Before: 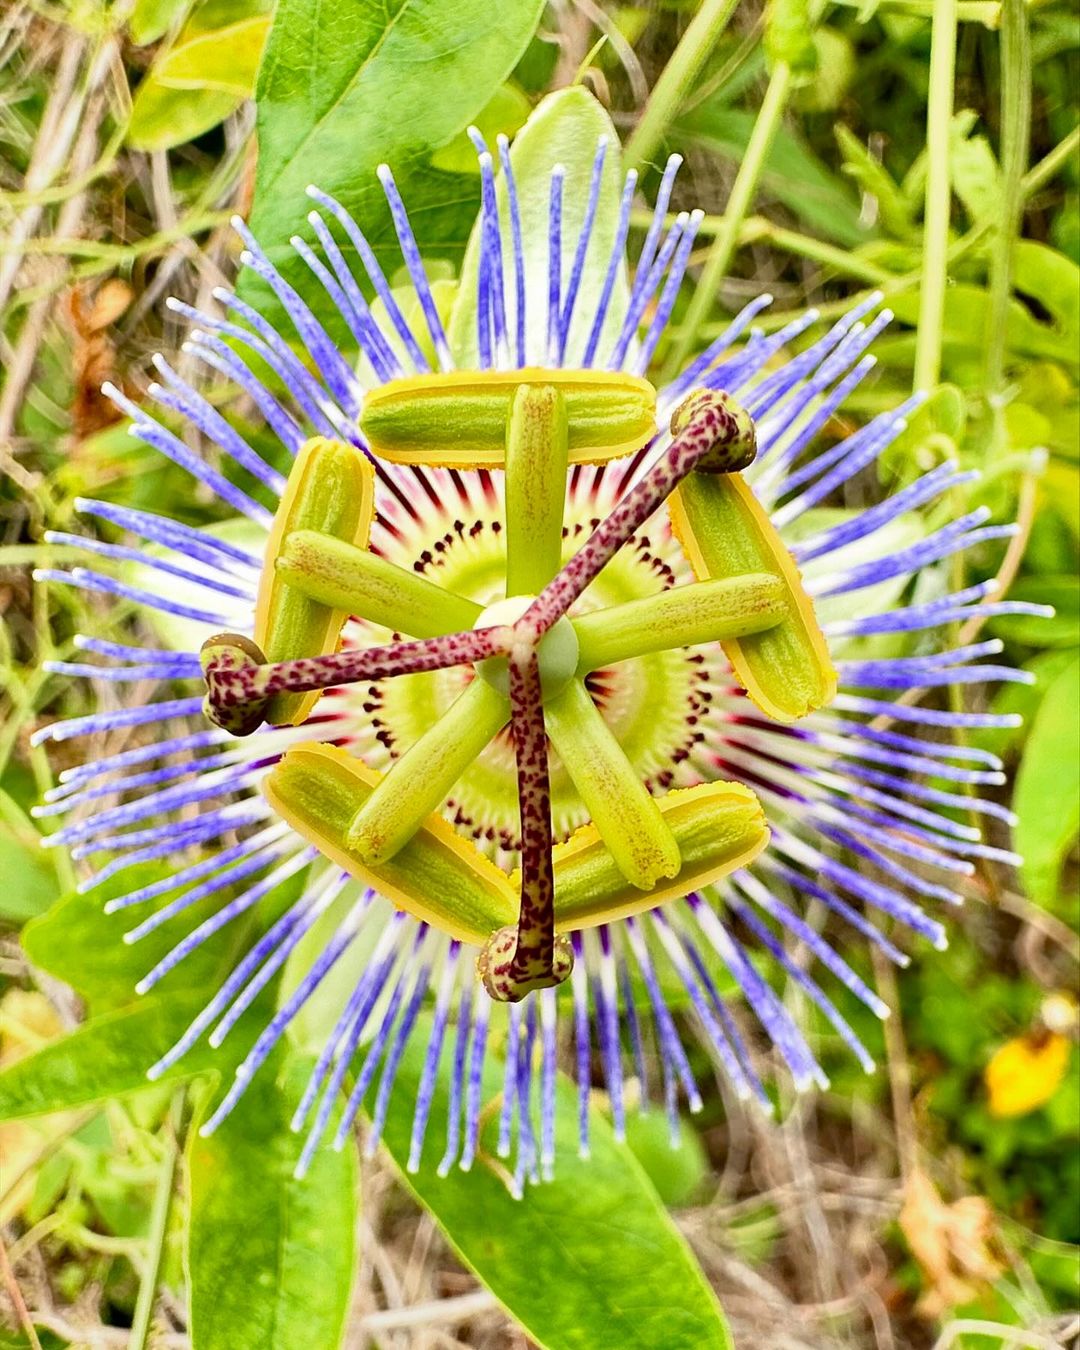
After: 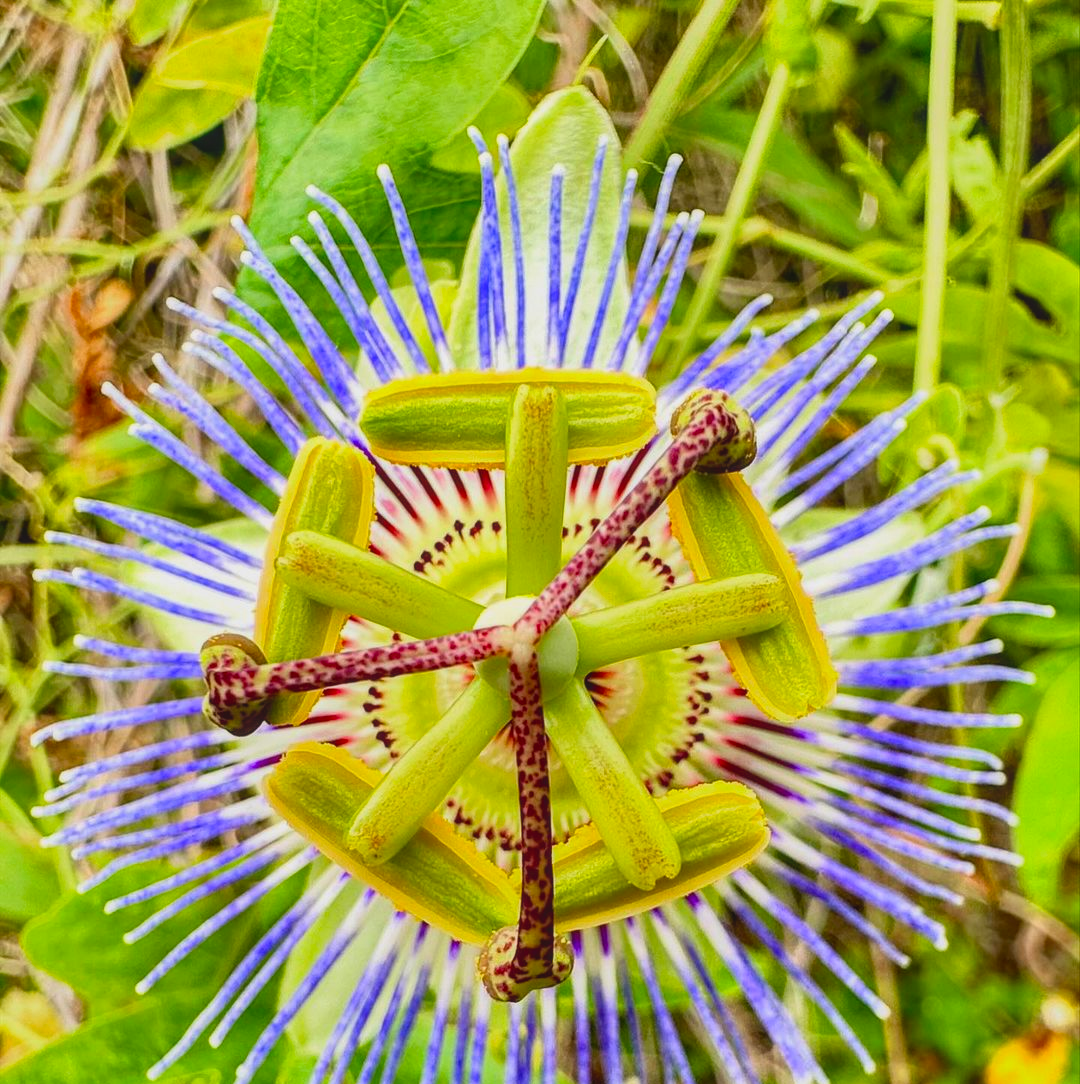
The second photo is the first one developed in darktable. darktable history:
crop: bottom 19.662%
local contrast: on, module defaults
contrast brightness saturation: contrast -0.193, saturation 0.186
